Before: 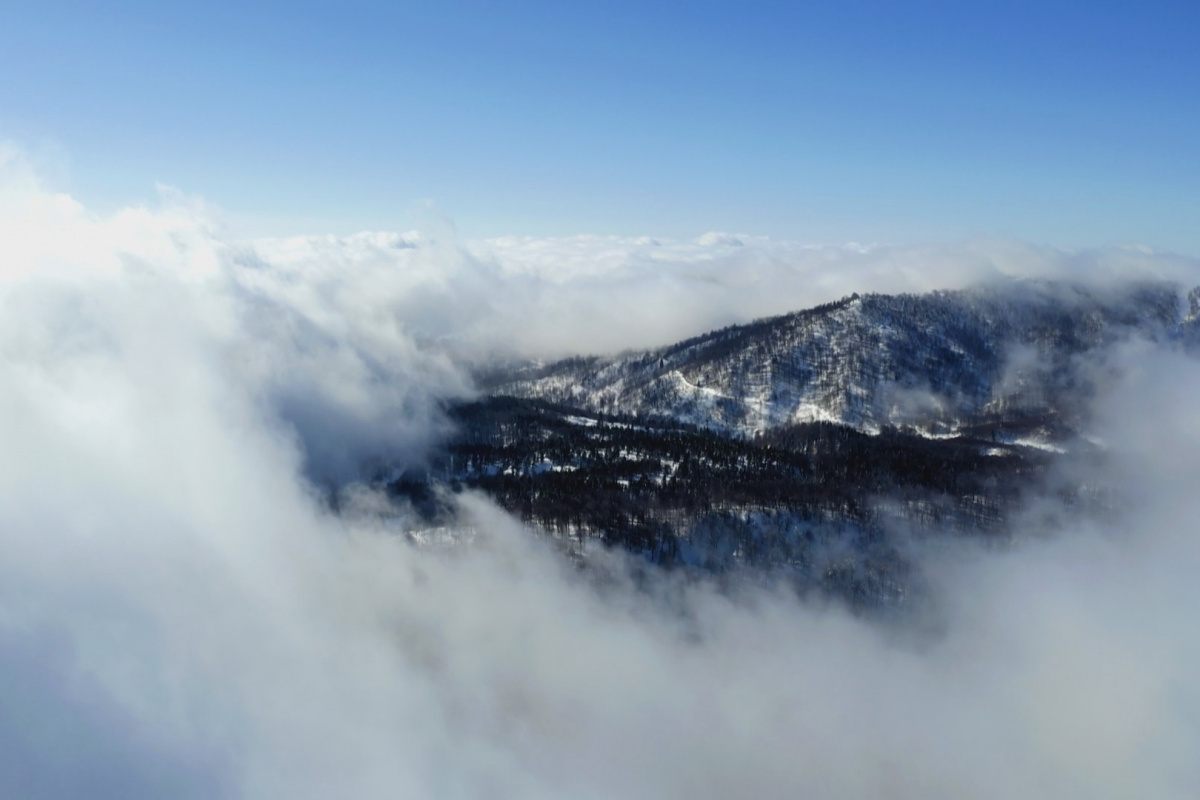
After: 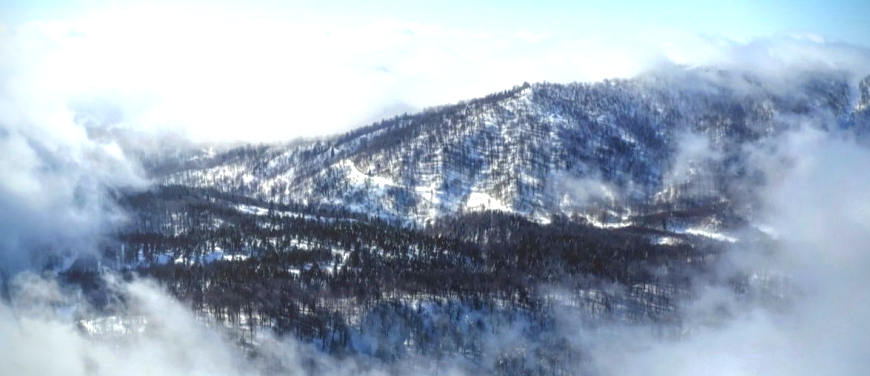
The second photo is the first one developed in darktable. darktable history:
local contrast: highlights 66%, shadows 35%, detail 166%, midtone range 0.2
exposure: black level correction 0, exposure 1.104 EV, compensate highlight preservation false
crop and rotate: left 27.439%, top 26.58%, bottom 26.33%
vignetting: fall-off radius 32.22%, saturation 0.371
